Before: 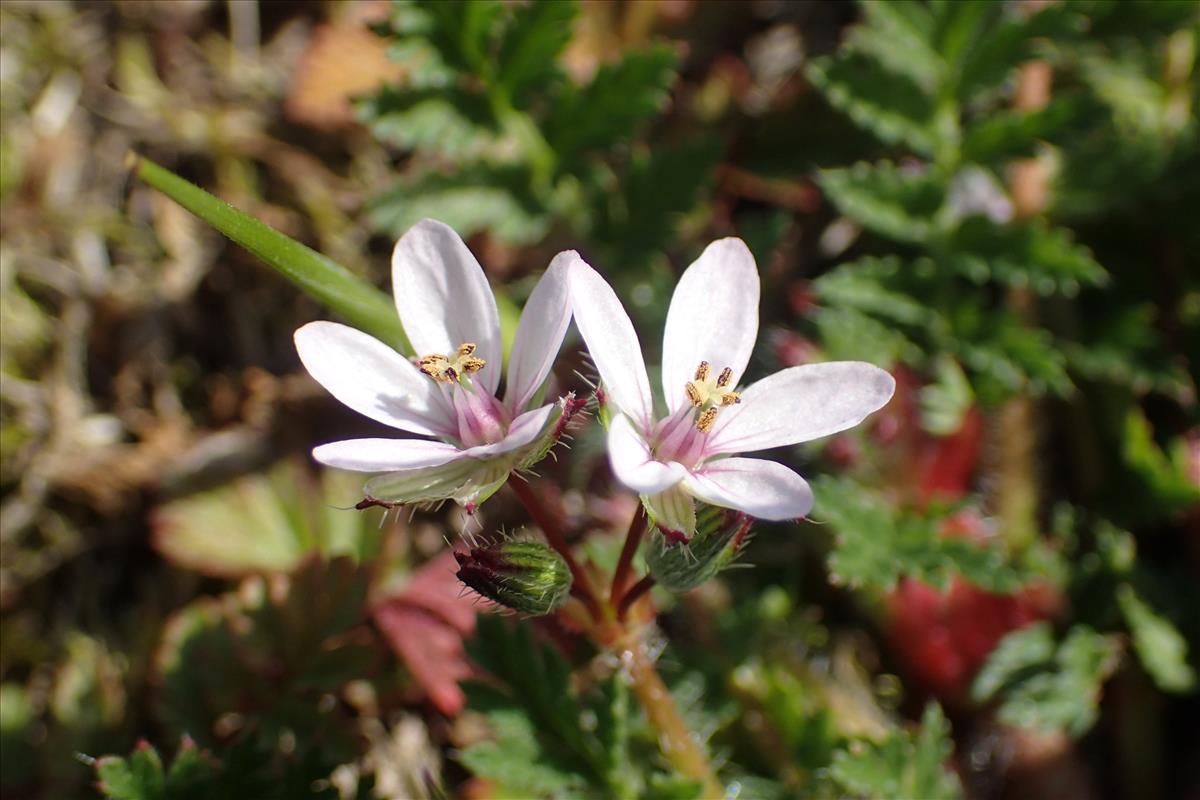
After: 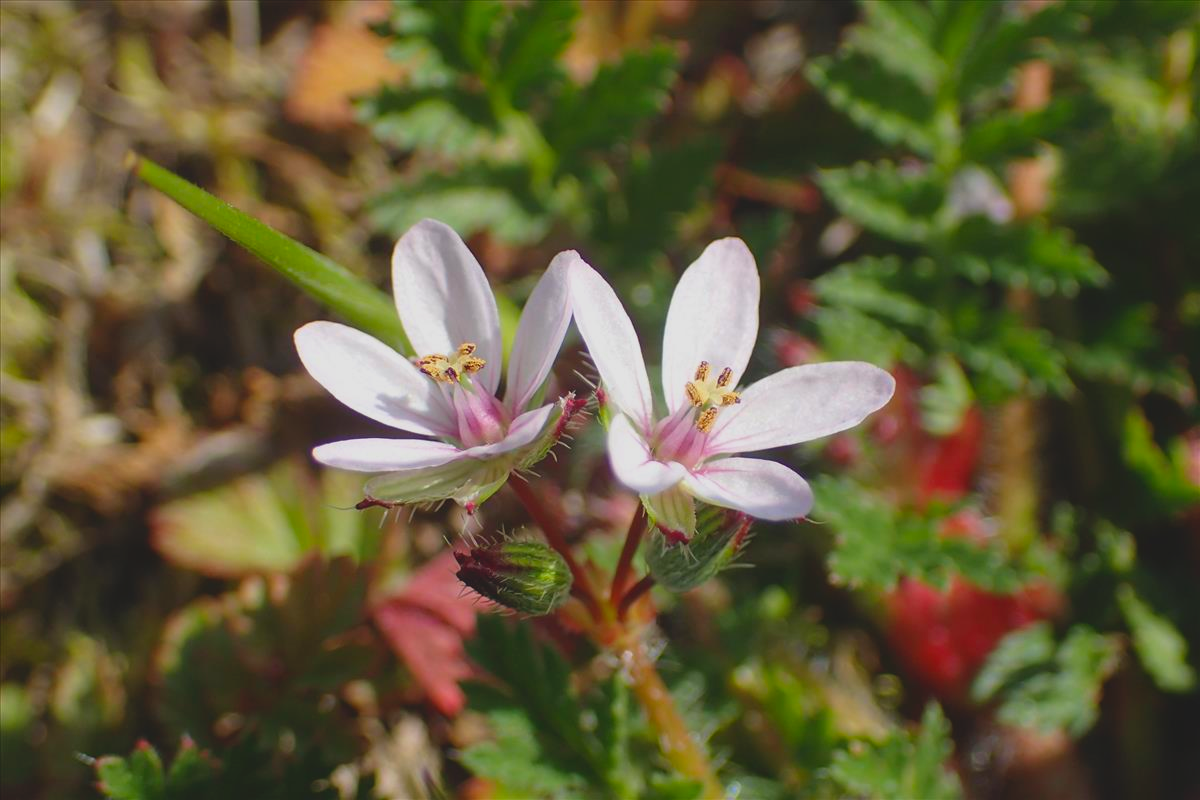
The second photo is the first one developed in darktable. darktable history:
contrast brightness saturation: contrast -0.204, saturation 0.187
